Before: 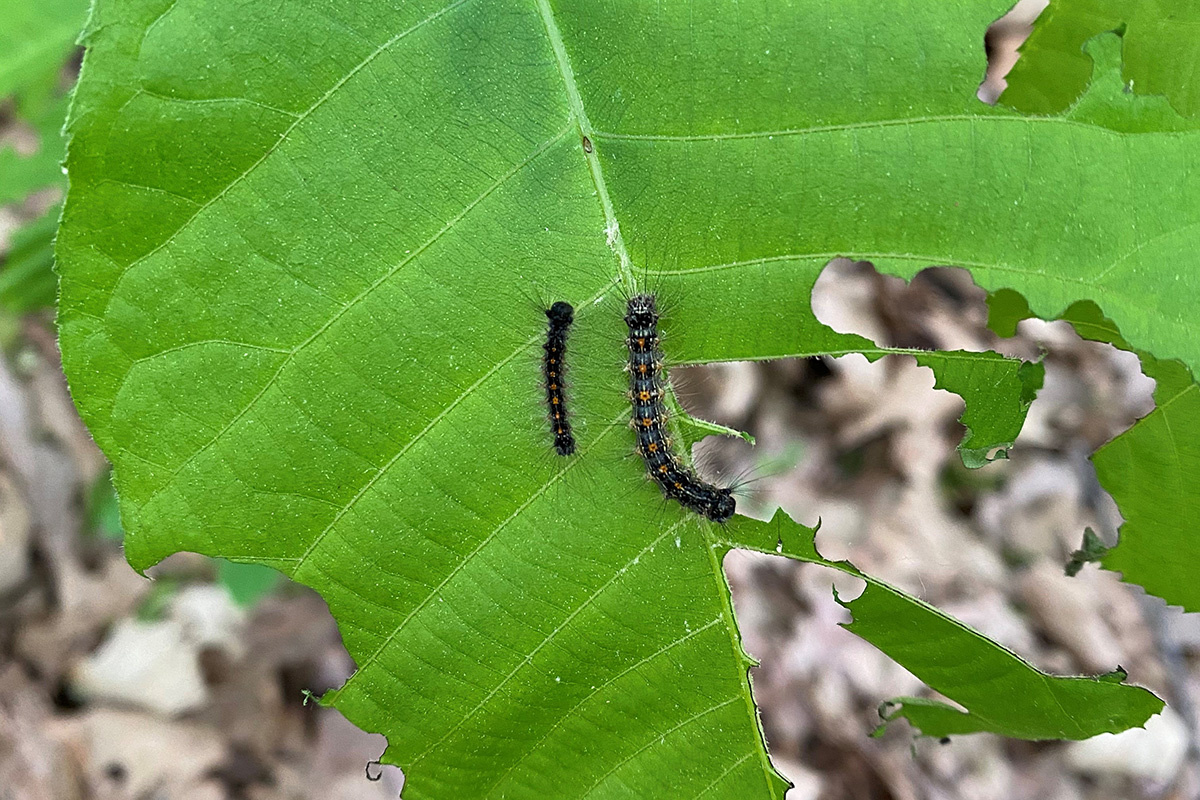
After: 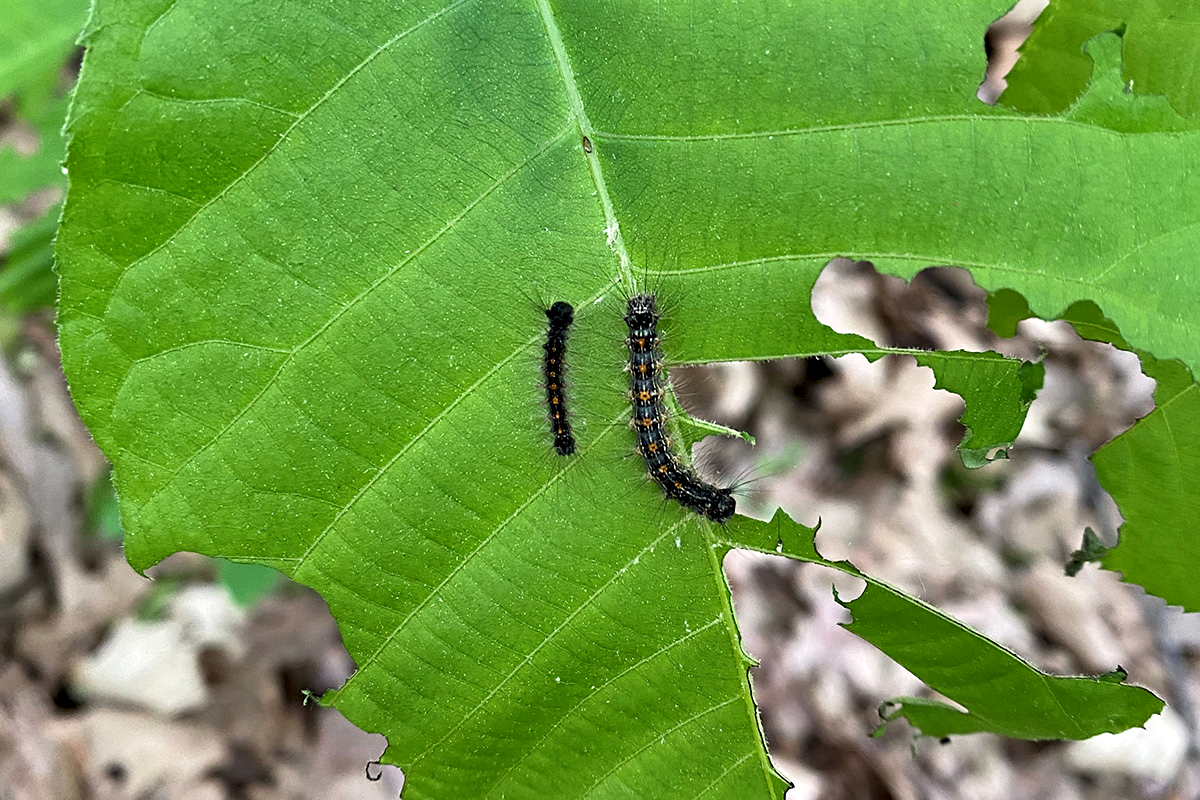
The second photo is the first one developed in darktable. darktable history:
contrast equalizer: octaves 7, y [[0.524, 0.538, 0.547, 0.548, 0.538, 0.524], [0.5 ×6], [0.5 ×6], [0 ×6], [0 ×6]]
